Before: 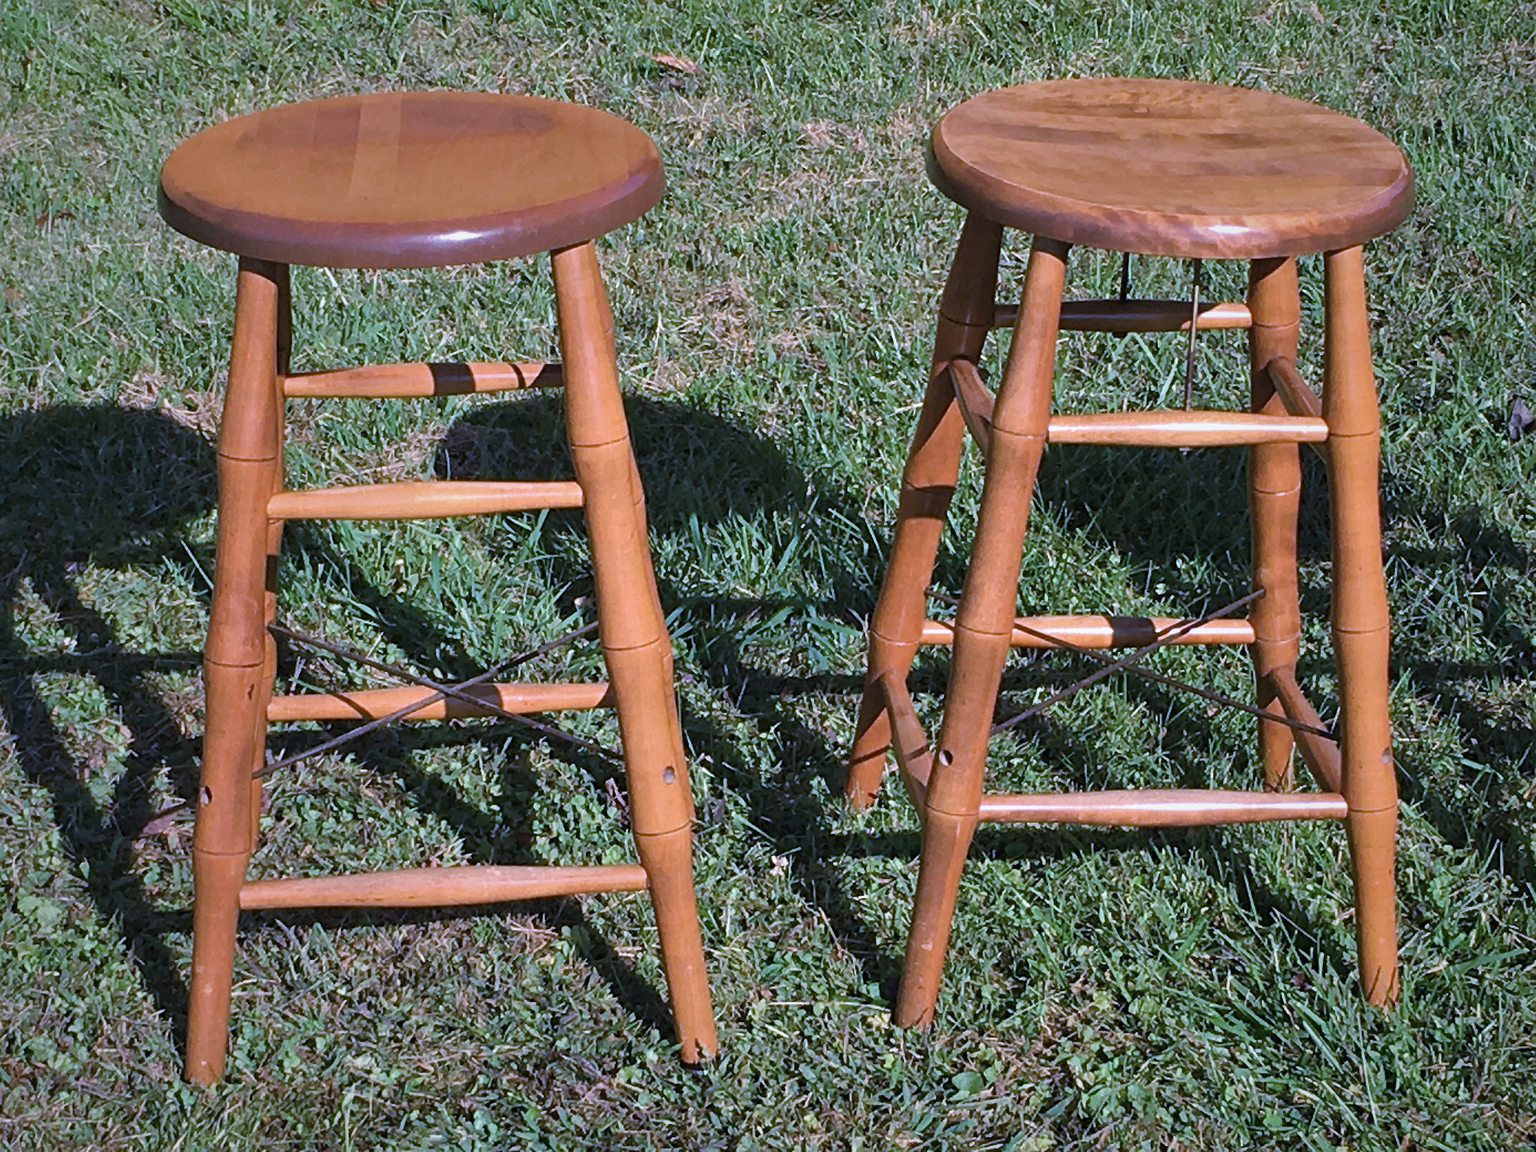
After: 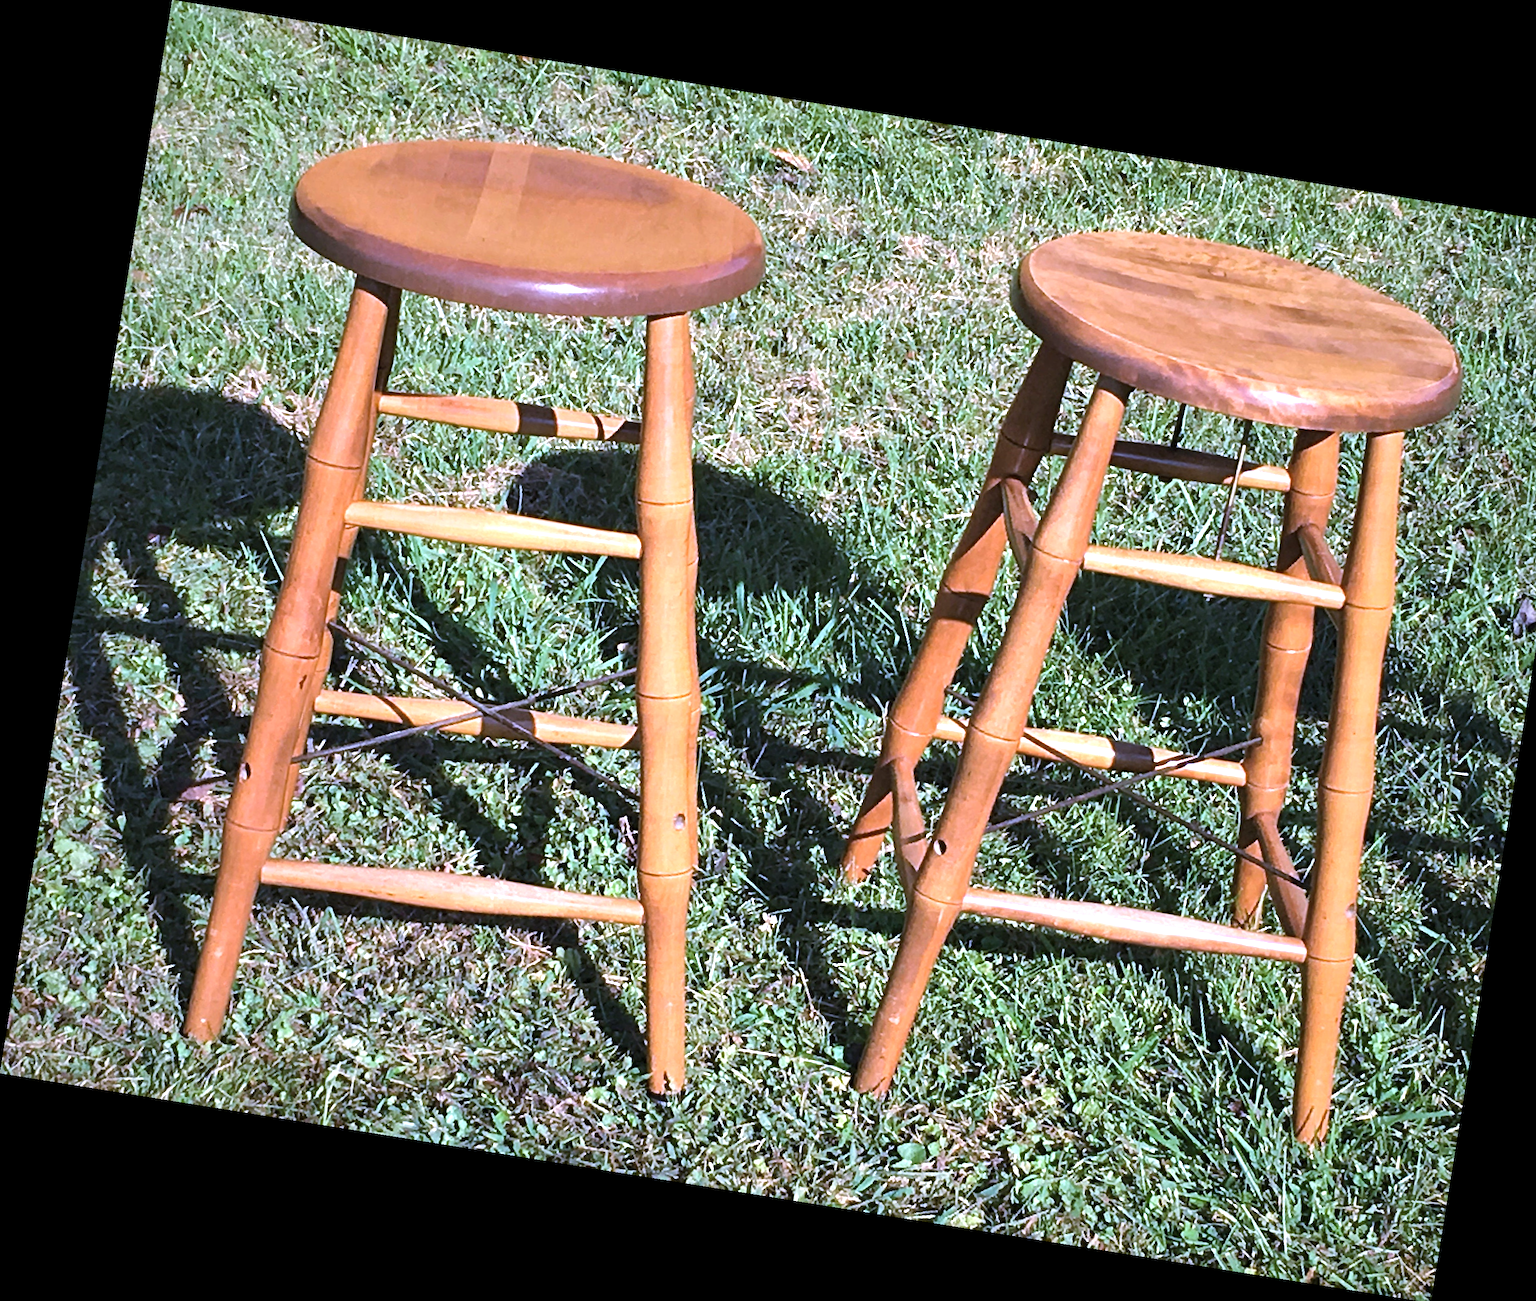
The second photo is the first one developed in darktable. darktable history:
tone equalizer: -8 EV -0.417 EV, -7 EV -0.389 EV, -6 EV -0.333 EV, -5 EV -0.222 EV, -3 EV 0.222 EV, -2 EV 0.333 EV, -1 EV 0.389 EV, +0 EV 0.417 EV, edges refinement/feathering 500, mask exposure compensation -1.57 EV, preserve details no
crop: right 4.126%, bottom 0.031%
exposure: exposure 0.7 EV, compensate highlight preservation false
rotate and perspective: rotation 9.12°, automatic cropping off
